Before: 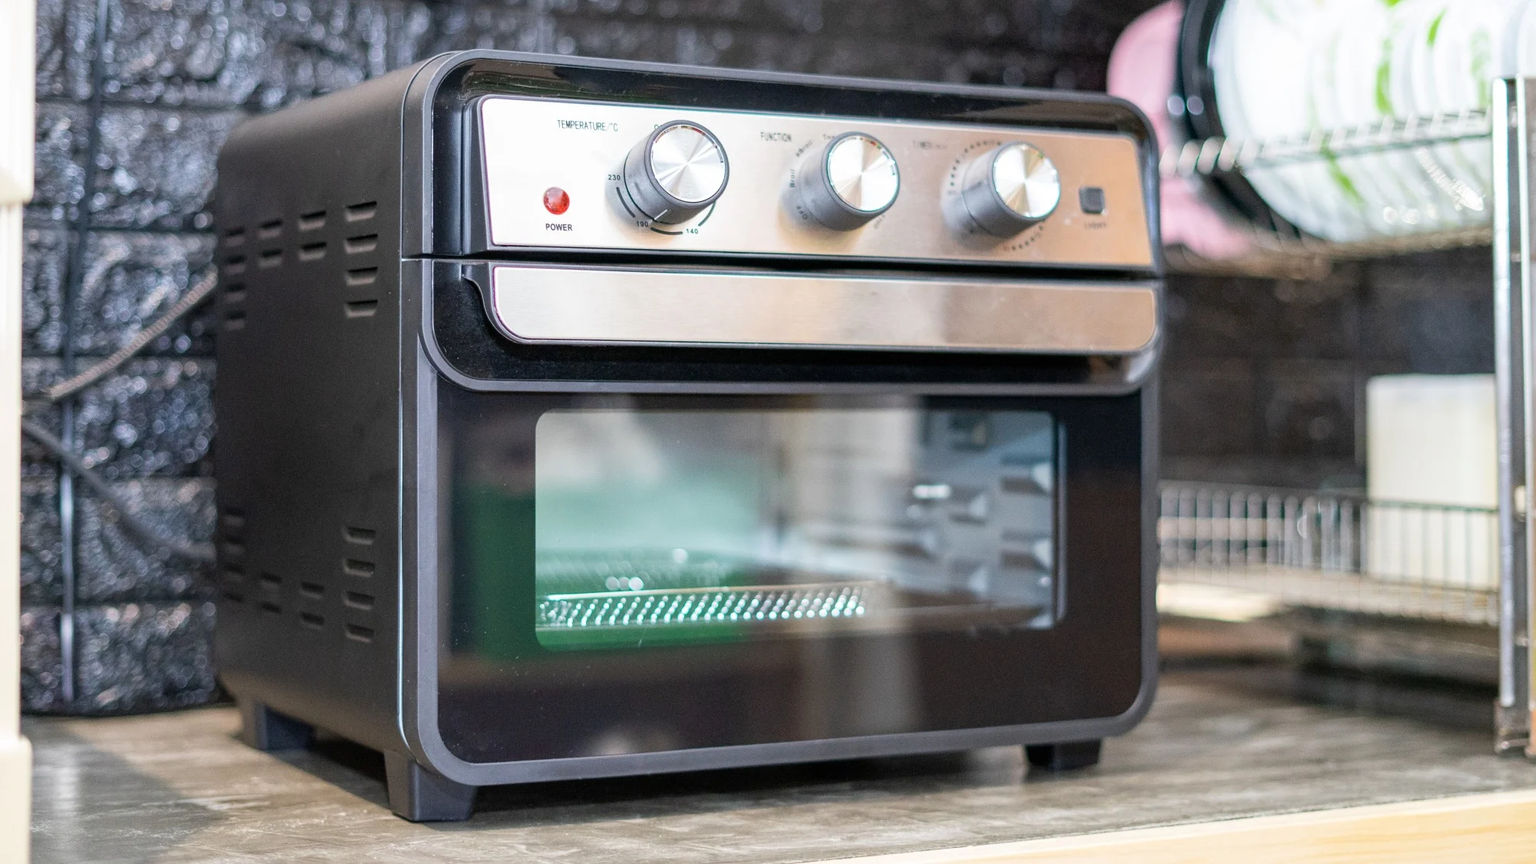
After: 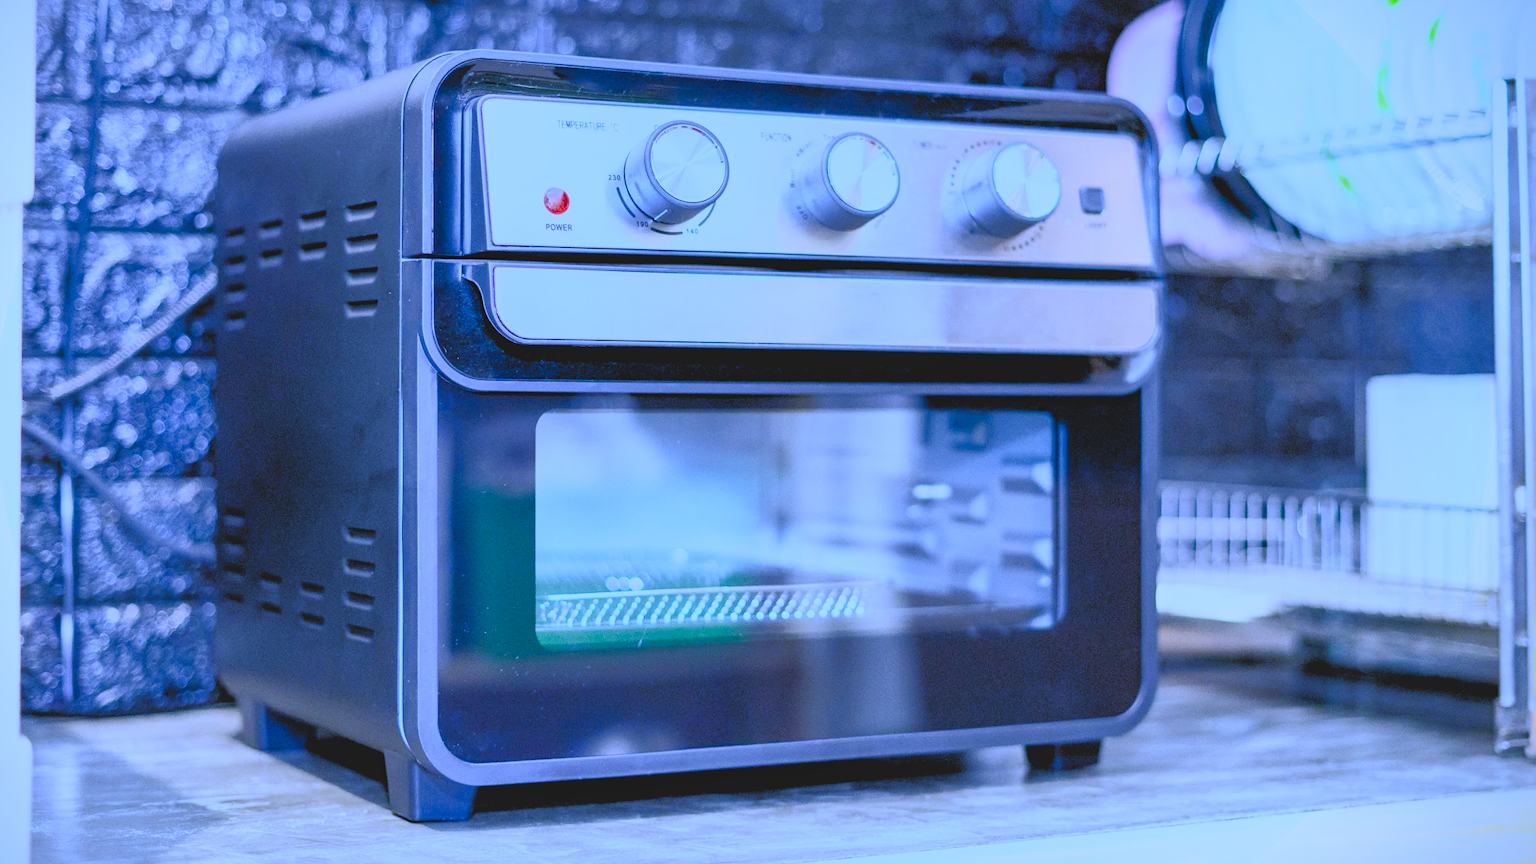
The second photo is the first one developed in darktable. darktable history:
exposure: exposure -0.04 EV, compensate highlight preservation false
vignetting: fall-off start 97.23%, saturation -0.024, center (-0.033, -0.042), width/height ratio 1.179, unbound false
contrast brightness saturation: contrast 0.83, brightness 0.59, saturation 0.59
shadows and highlights: on, module defaults
contrast equalizer: octaves 7, y [[0.6 ×6], [0.55 ×6], [0 ×6], [0 ×6], [0 ×6]], mix 0.15
white balance: red 0.766, blue 1.537
local contrast: highlights 68%, shadows 68%, detail 82%, midtone range 0.325
filmic rgb: black relative exposure -4.42 EV, white relative exposure 6.58 EV, hardness 1.85, contrast 0.5
